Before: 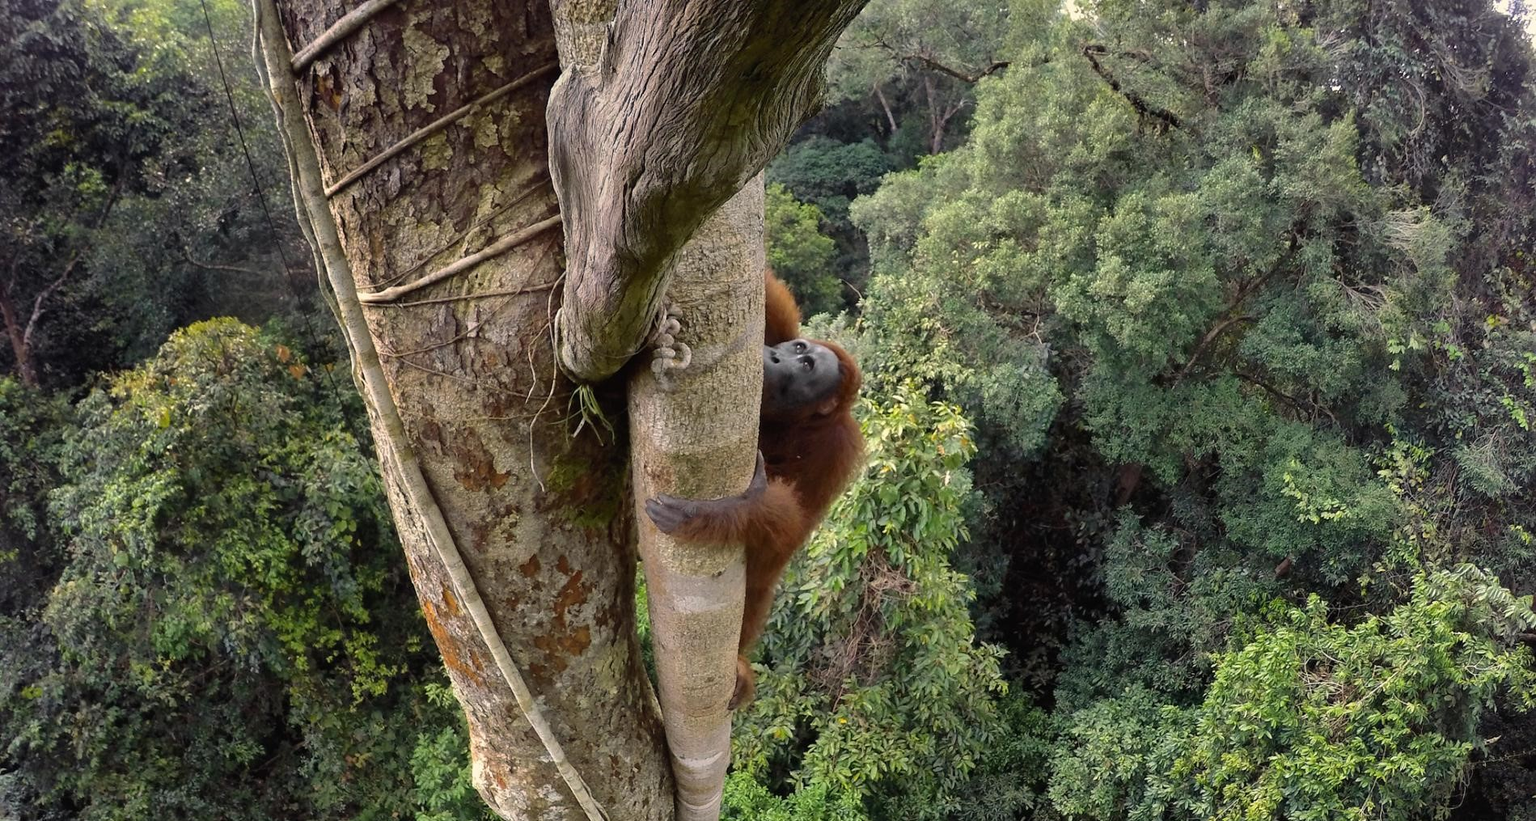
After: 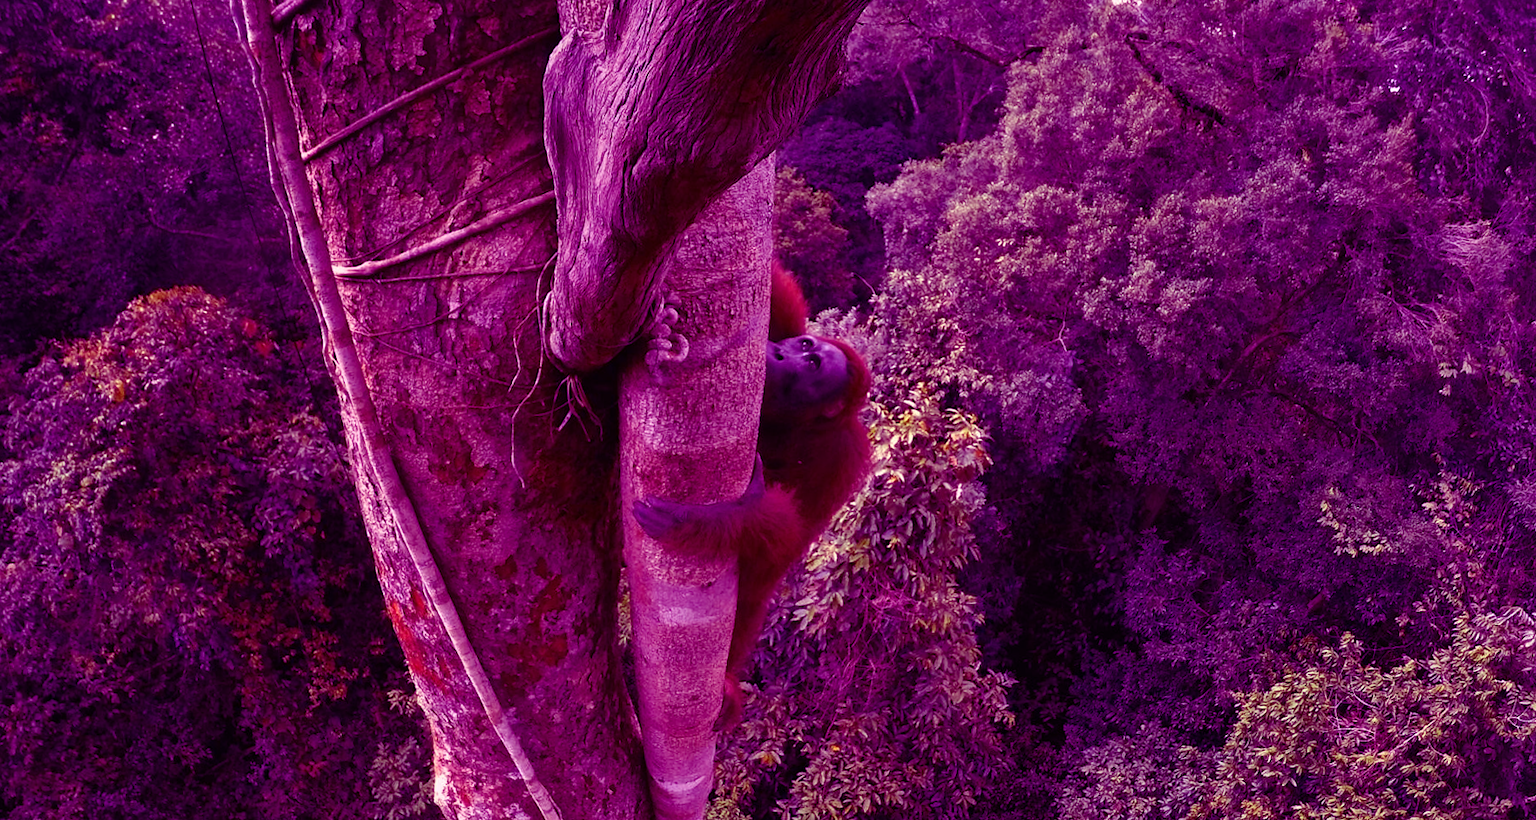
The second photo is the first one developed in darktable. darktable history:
white balance: red 1.066, blue 1.119
crop and rotate: angle -2.38°
color balance: mode lift, gamma, gain (sRGB), lift [1, 1, 0.101, 1]
